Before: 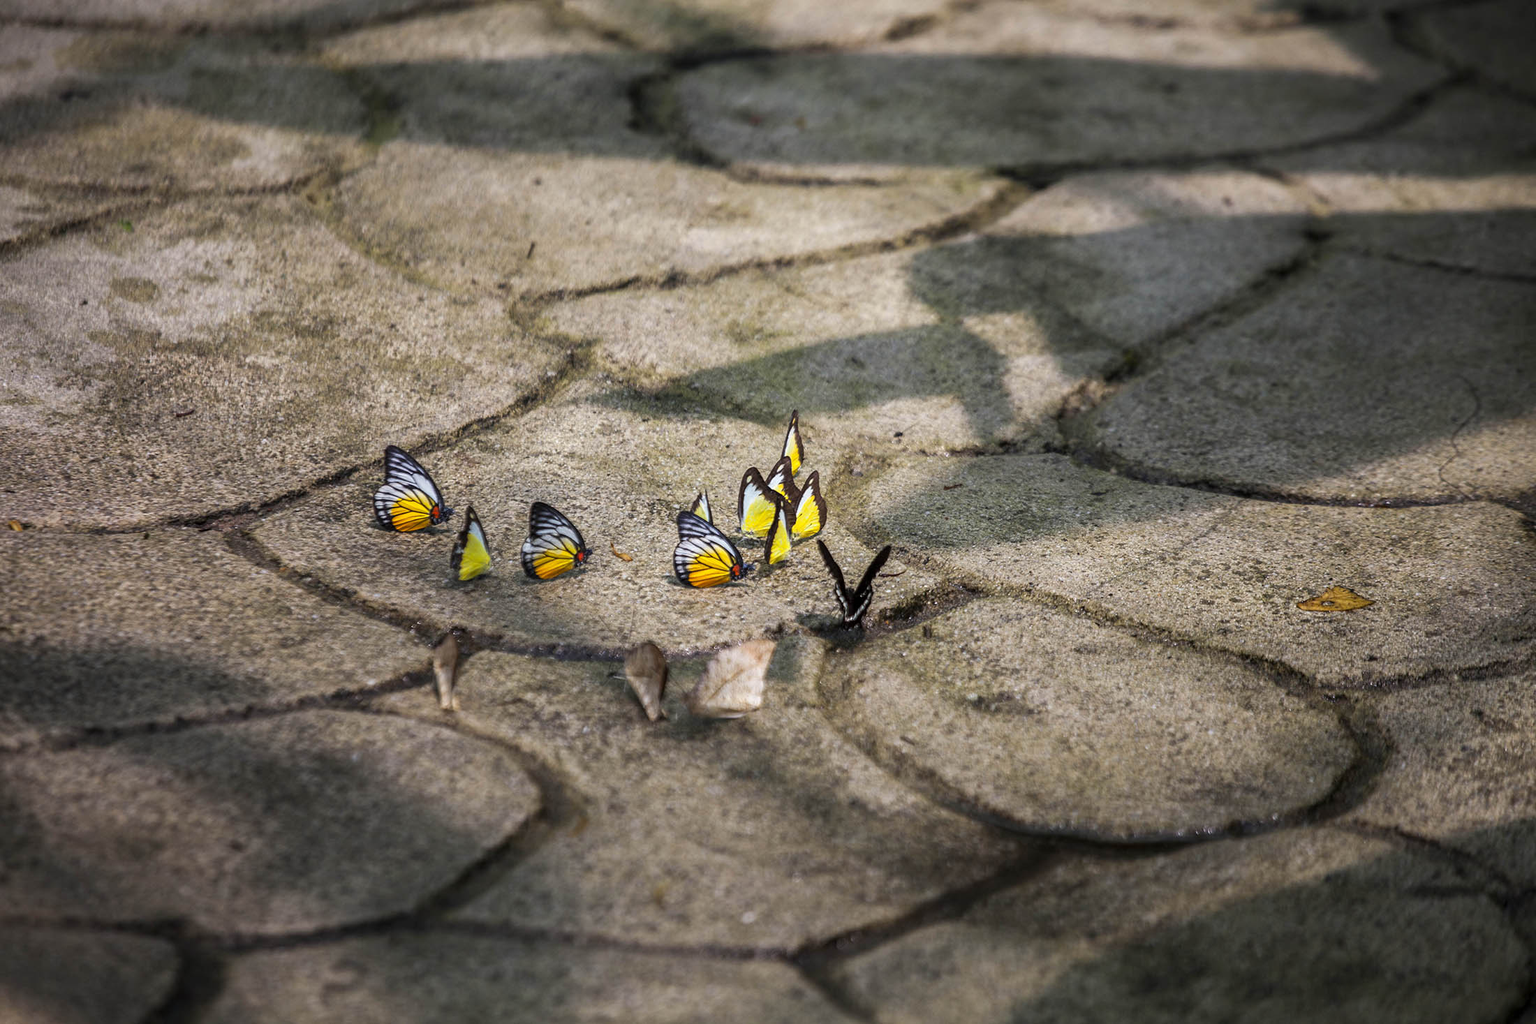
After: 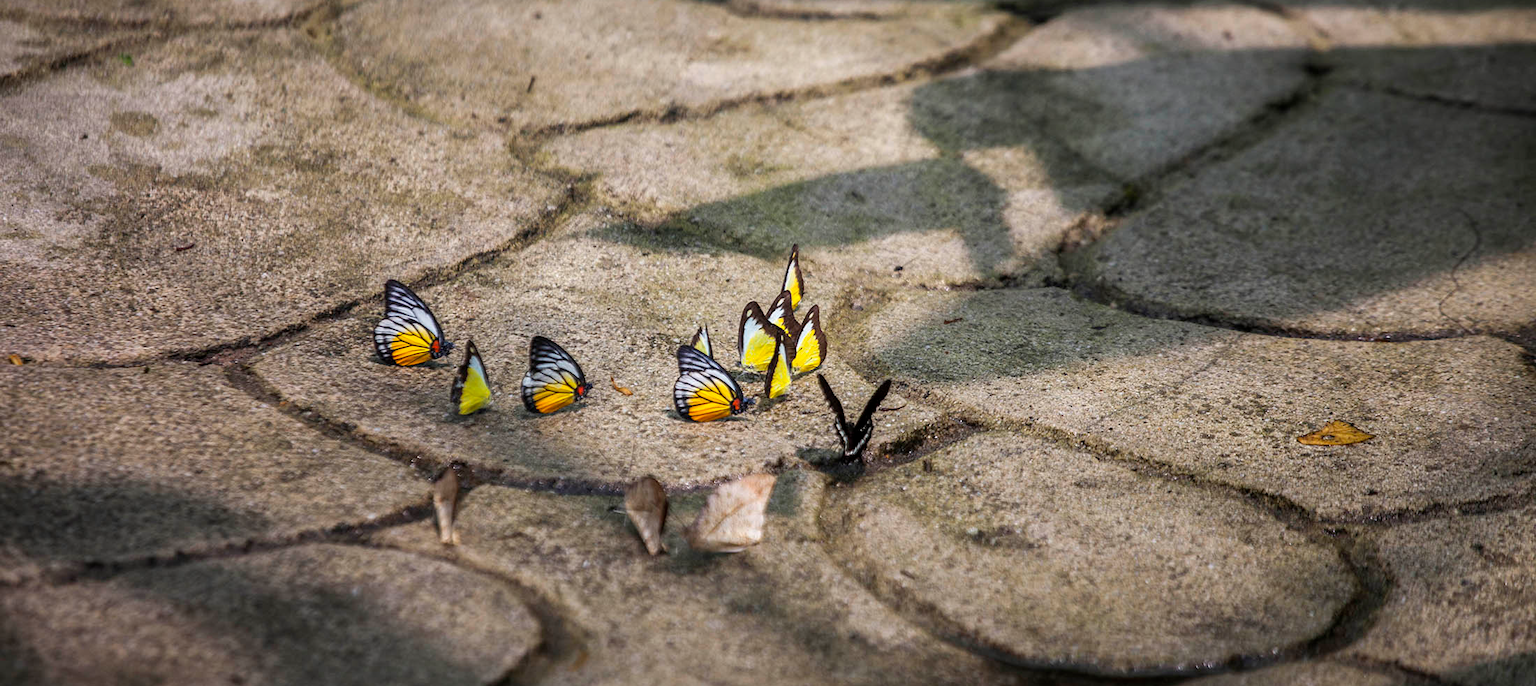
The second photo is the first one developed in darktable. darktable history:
crop: top 16.271%, bottom 16.685%
